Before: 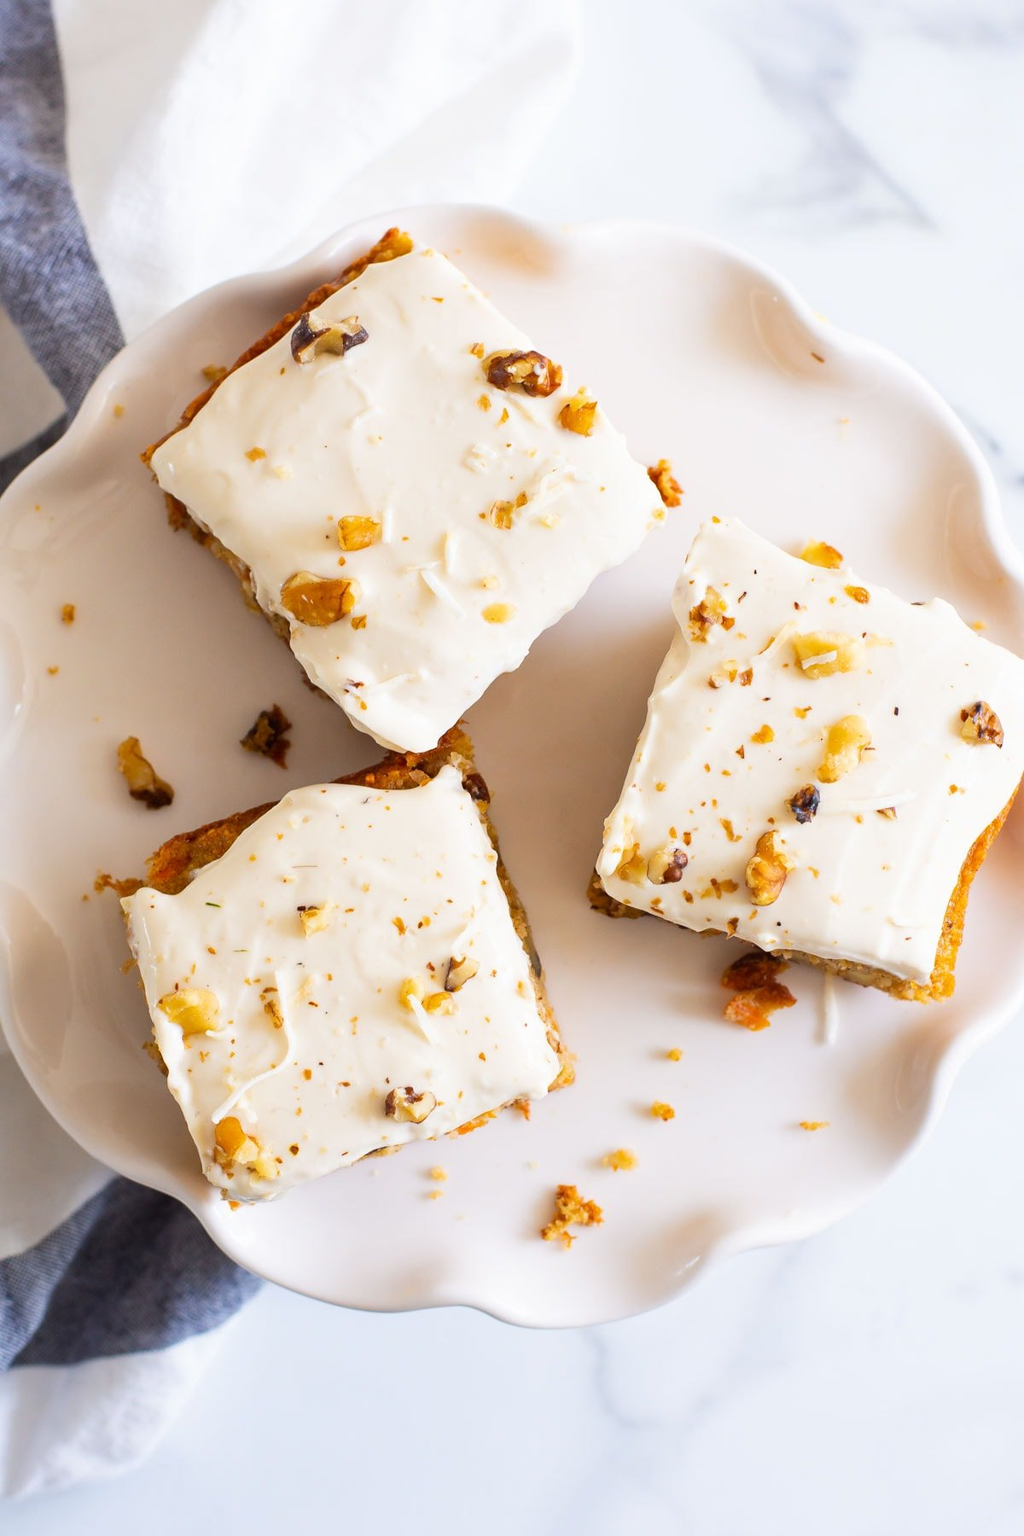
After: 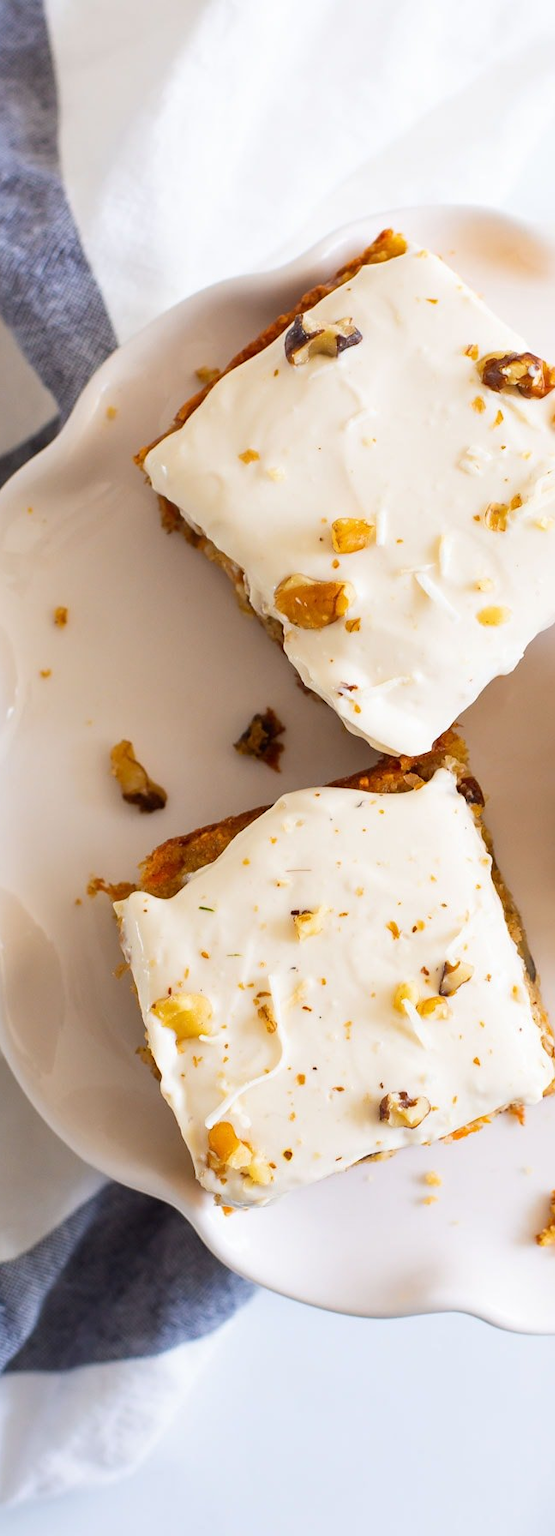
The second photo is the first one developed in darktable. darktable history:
crop: left 0.787%, right 45.193%, bottom 0.084%
